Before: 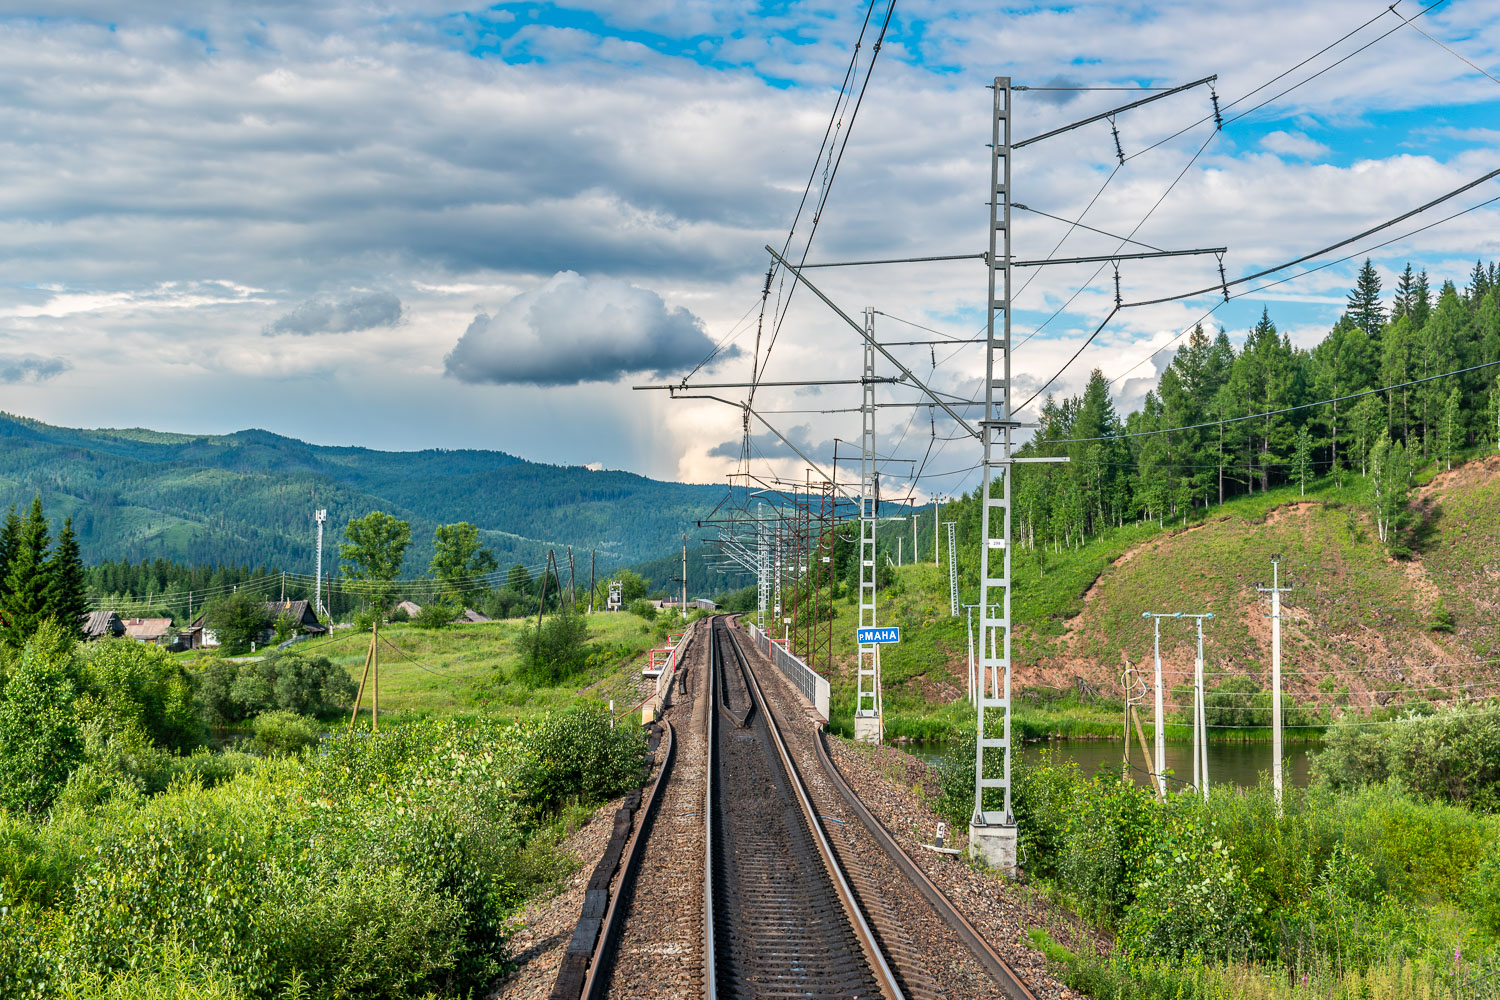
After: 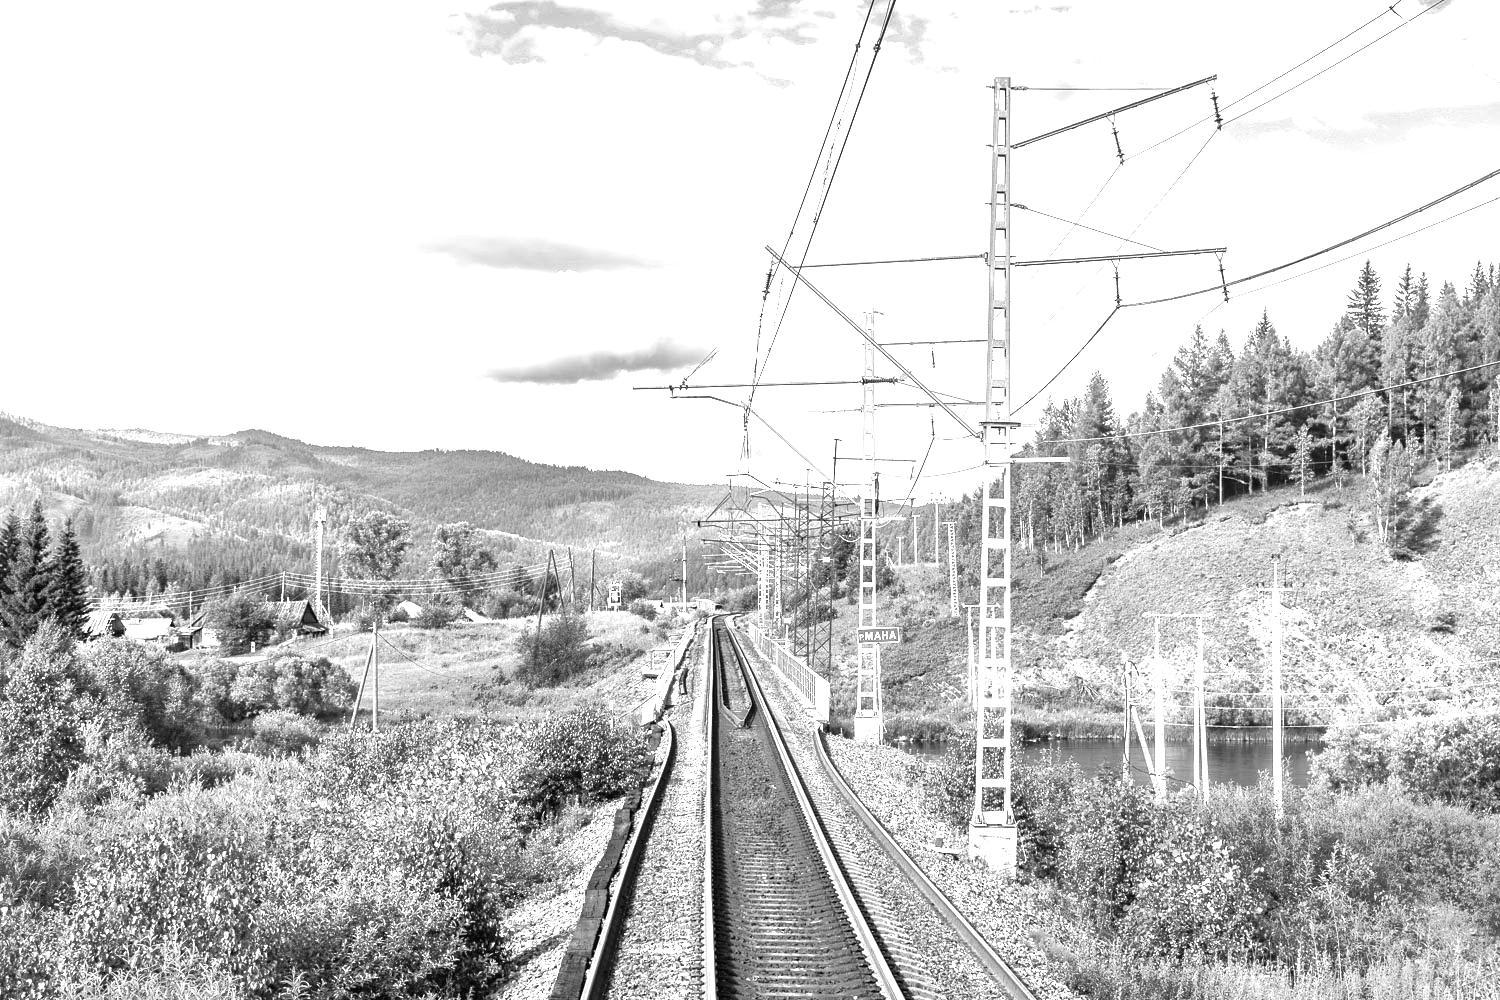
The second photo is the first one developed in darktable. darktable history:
exposure: black level correction 0, exposure 2.088 EV, compensate exposure bias true, compensate highlight preservation false
monochrome: a -11.7, b 1.62, size 0.5, highlights 0.38
